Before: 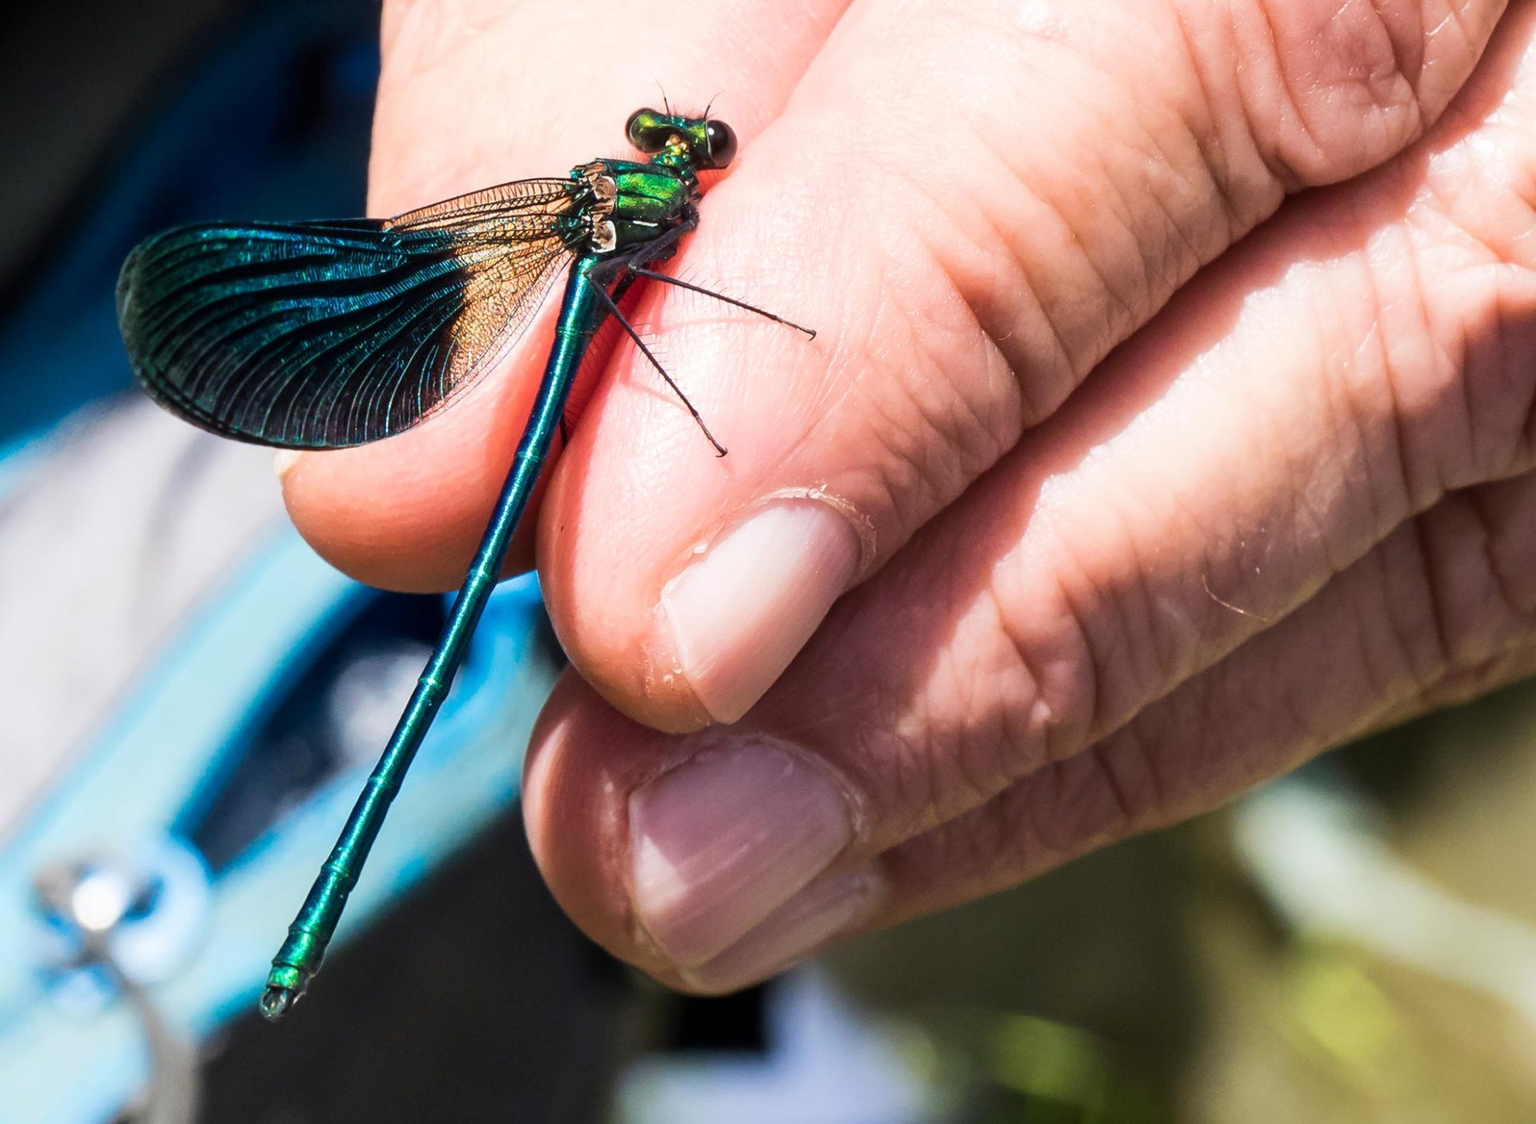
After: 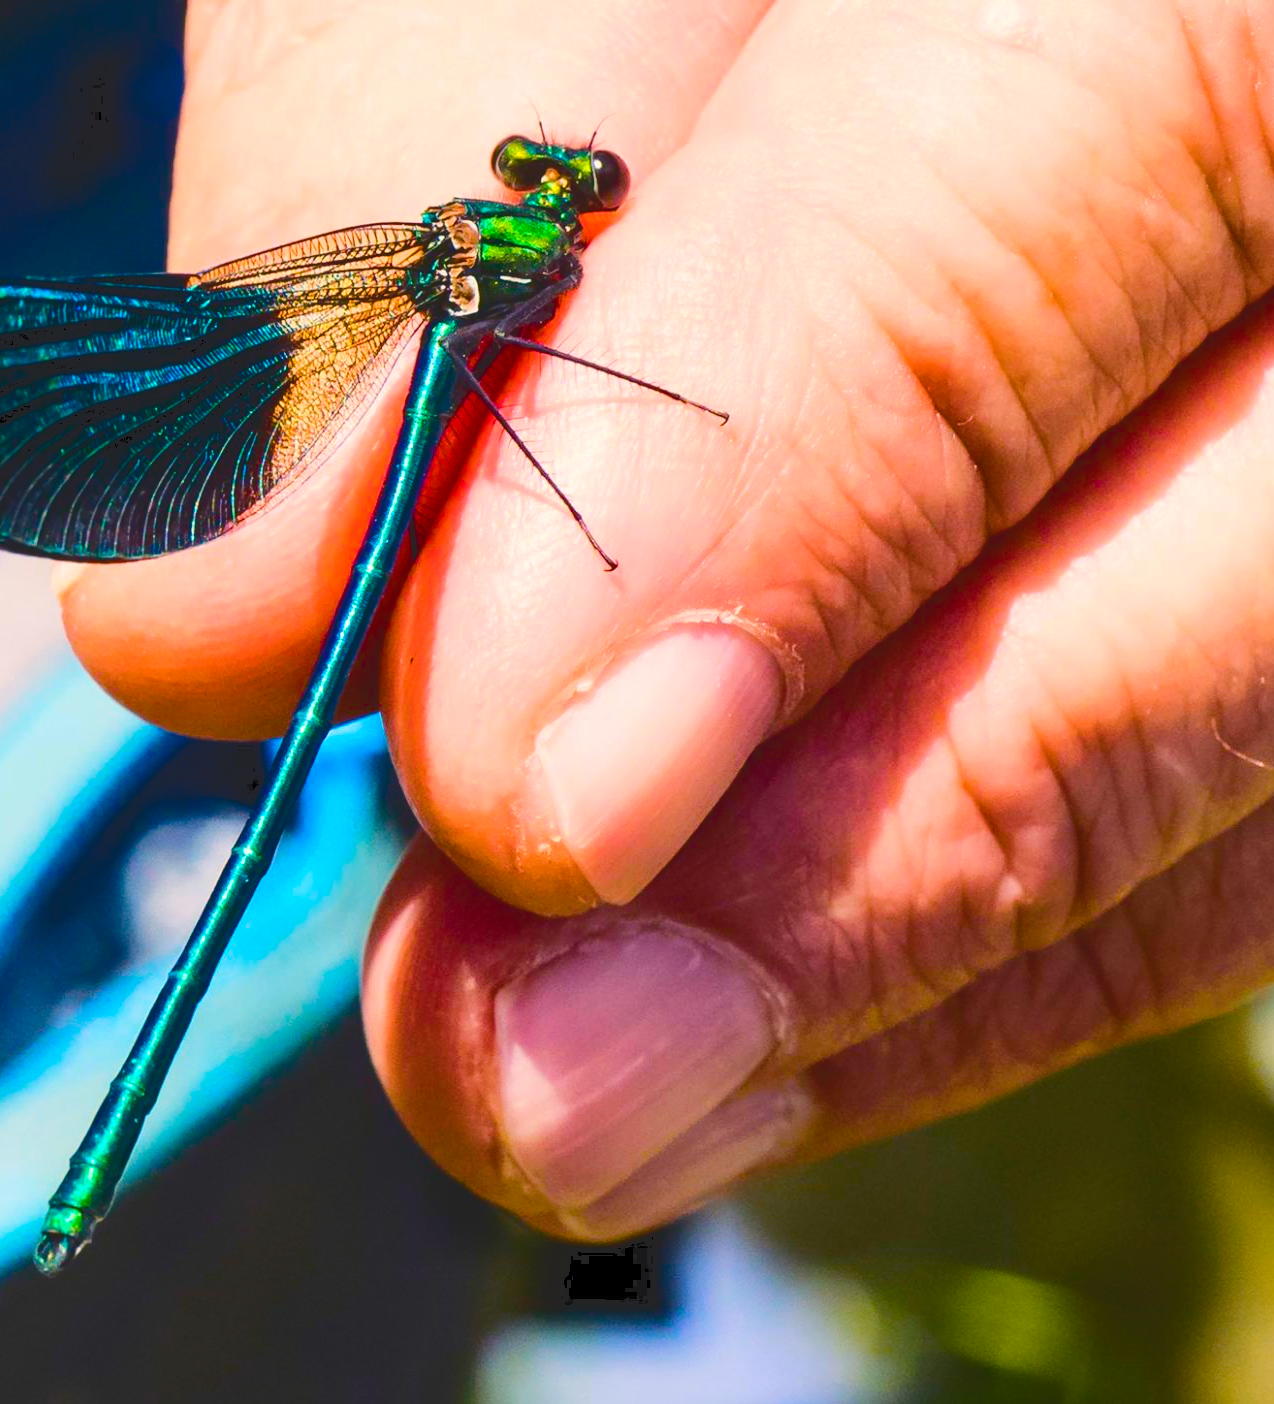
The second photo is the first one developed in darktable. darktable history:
color balance rgb: highlights gain › chroma 3.297%, highlights gain › hue 57.52°, linear chroma grading › shadows 9.648%, linear chroma grading › highlights 10.483%, linear chroma grading › global chroma 14.851%, linear chroma grading › mid-tones 14.693%, perceptual saturation grading › global saturation 20%, perceptual saturation grading › highlights -25.657%, perceptual saturation grading › shadows 24.421%, global vibrance 45.12%
crop and rotate: left 15.172%, right 18.44%
tone curve: curves: ch0 [(0, 0) (0.003, 0.139) (0.011, 0.14) (0.025, 0.138) (0.044, 0.14) (0.069, 0.149) (0.1, 0.161) (0.136, 0.179) (0.177, 0.203) (0.224, 0.245) (0.277, 0.302) (0.335, 0.382) (0.399, 0.461) (0.468, 0.546) (0.543, 0.614) (0.623, 0.687) (0.709, 0.758) (0.801, 0.84) (0.898, 0.912) (1, 1)], color space Lab, independent channels, preserve colors none
